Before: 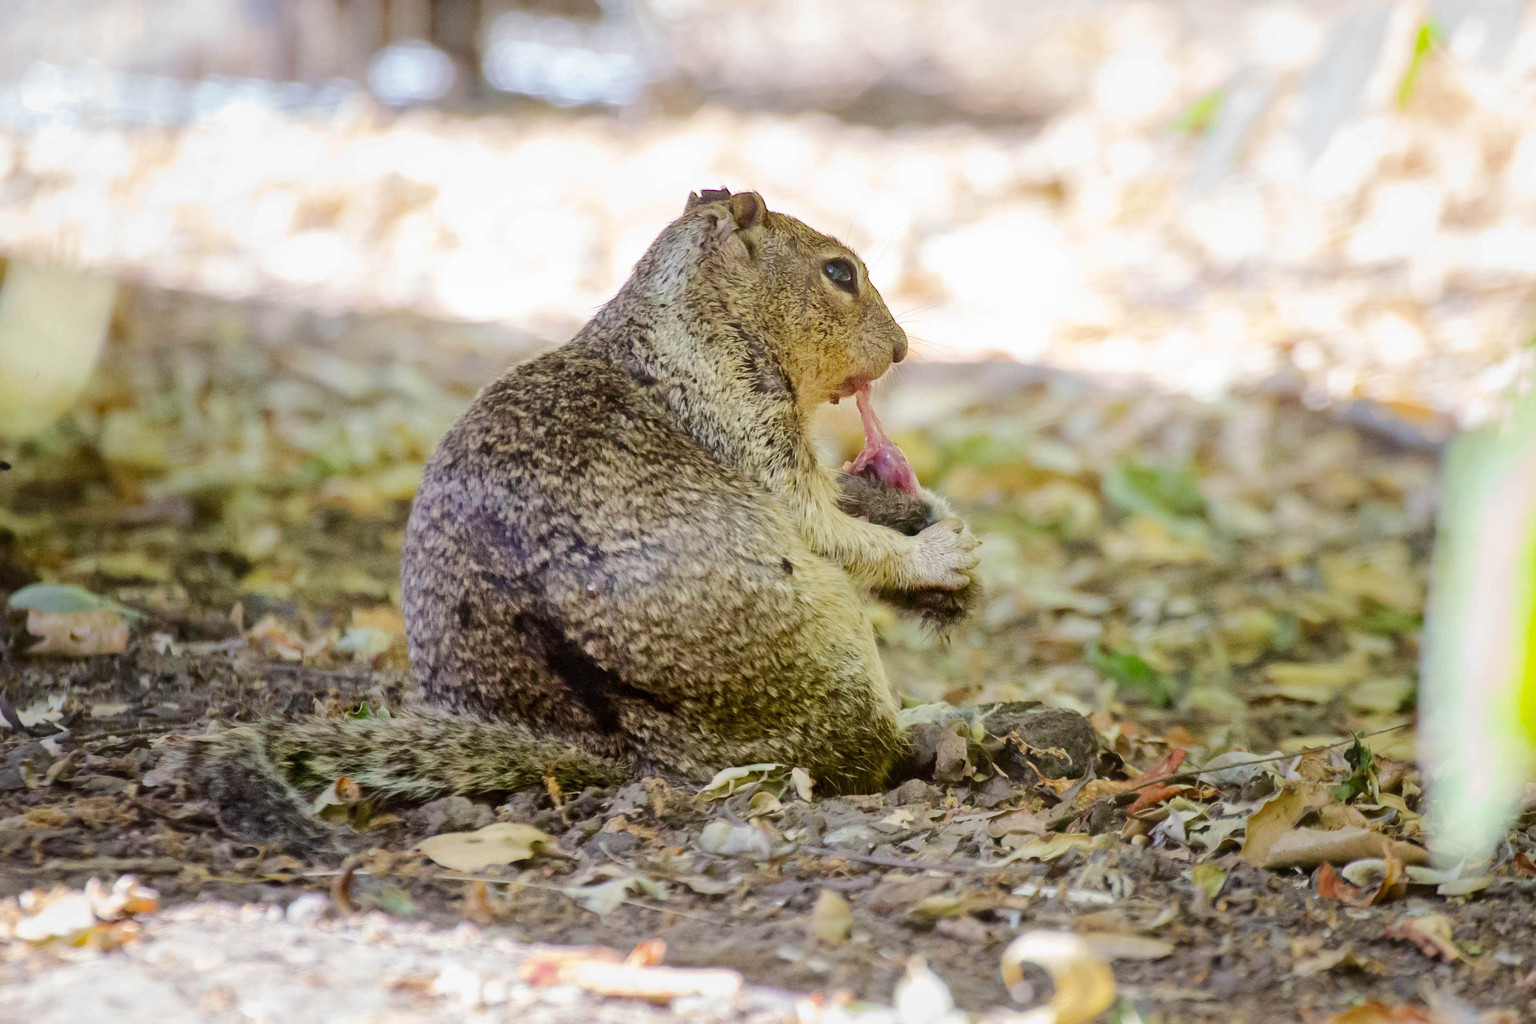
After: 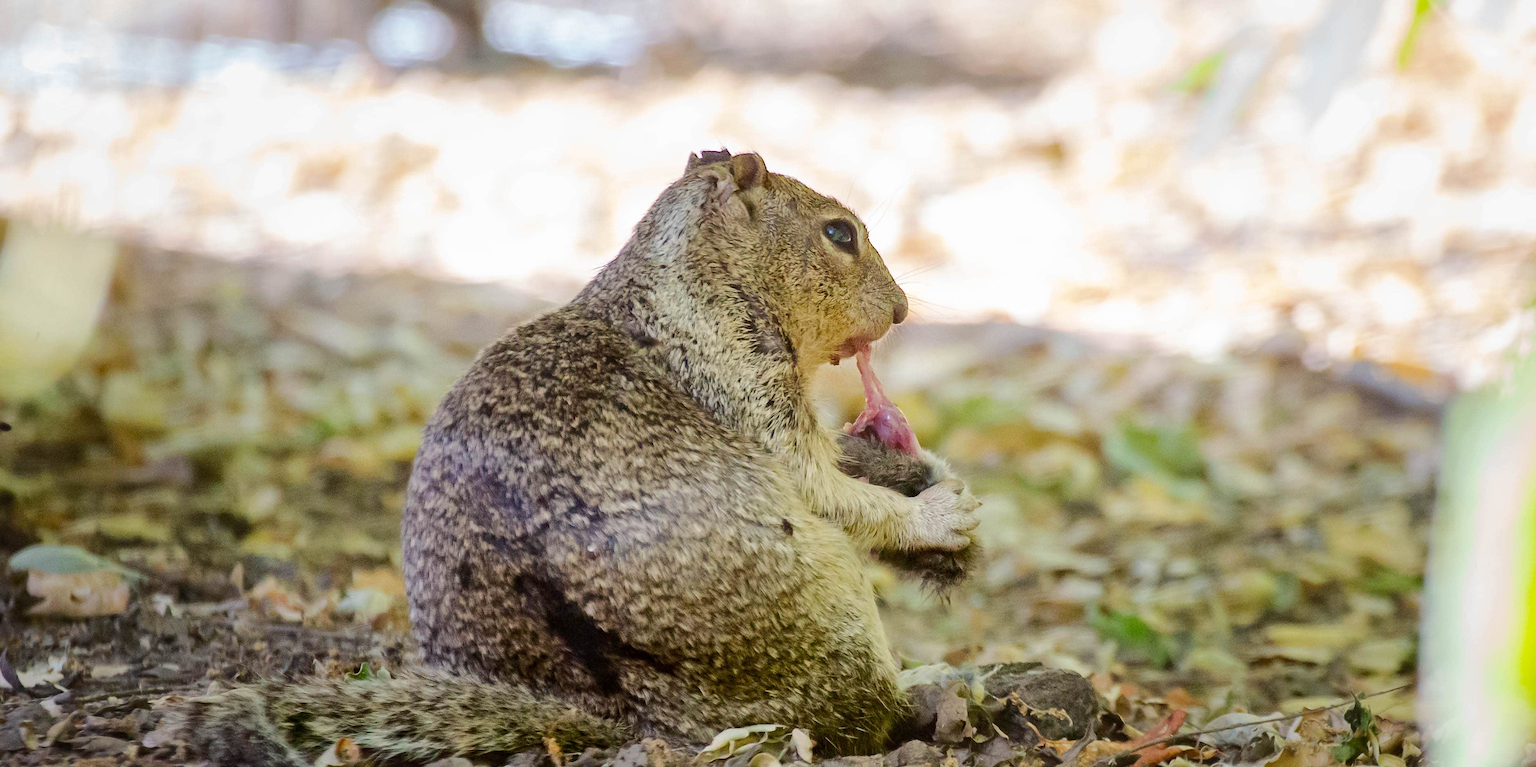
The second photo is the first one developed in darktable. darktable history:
crop: top 3.857%, bottom 21.132%
sharpen: radius 1, threshold 1
